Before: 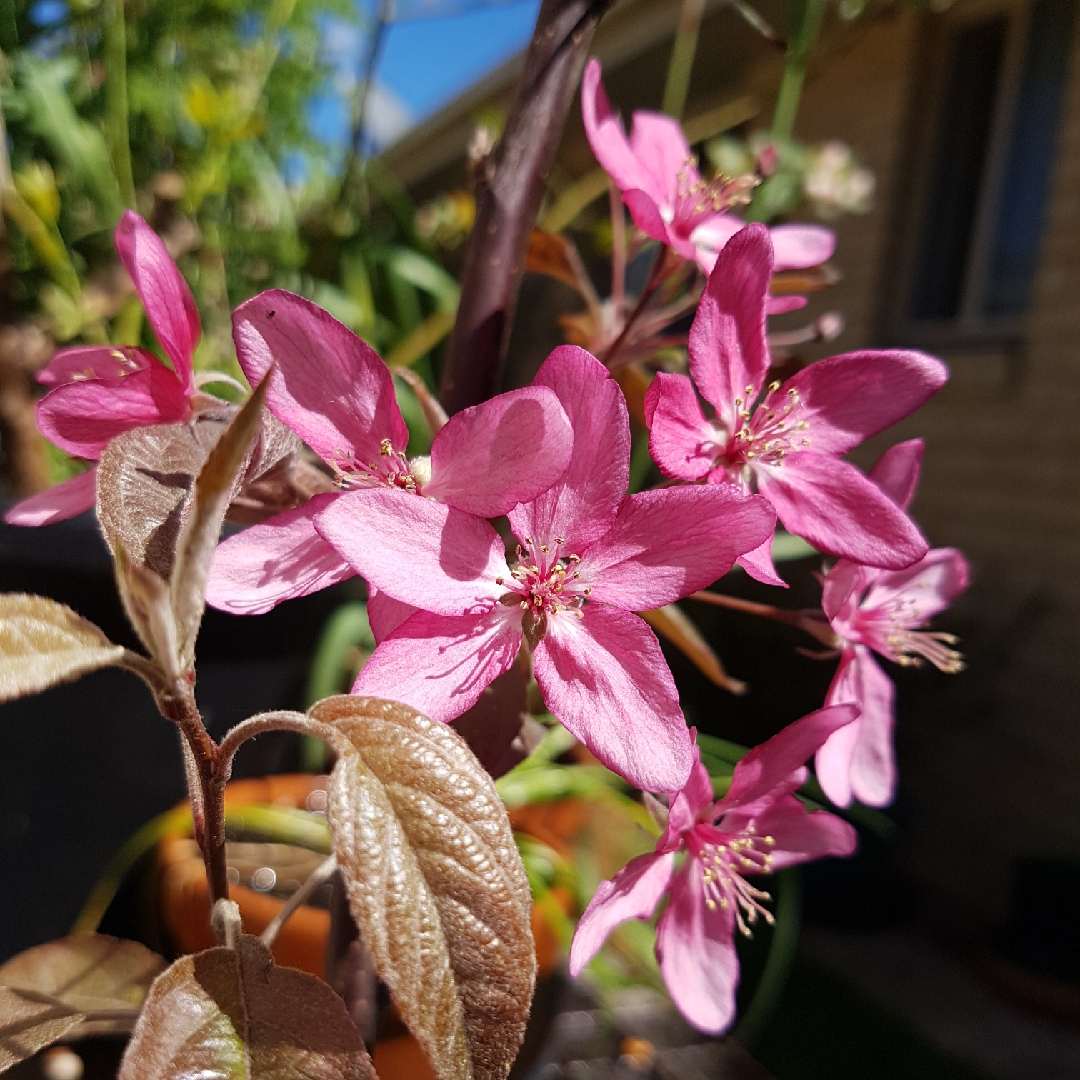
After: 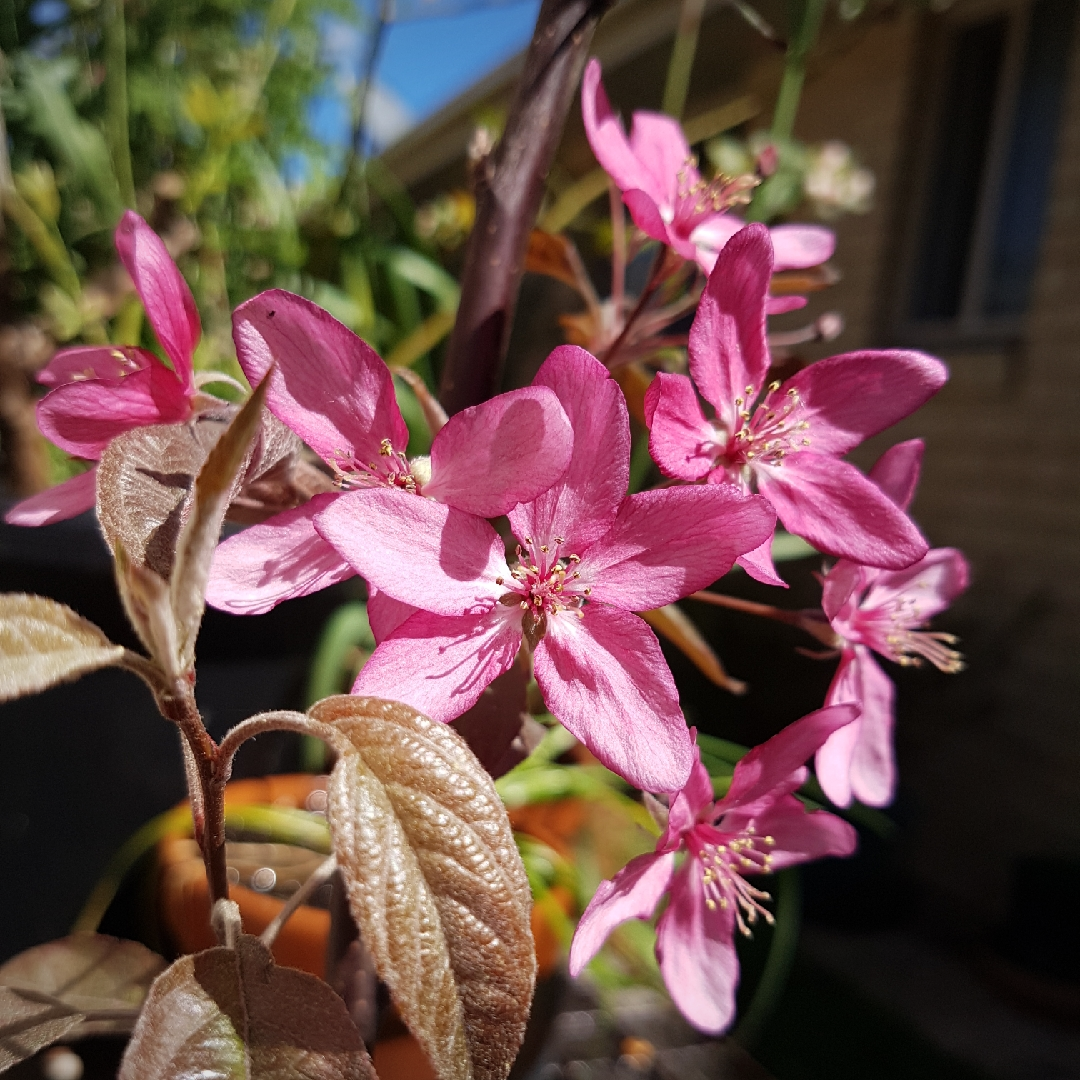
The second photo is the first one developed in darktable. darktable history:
vignetting: fall-off radius 60.99%, brightness -0.407, saturation -0.299, unbound false
